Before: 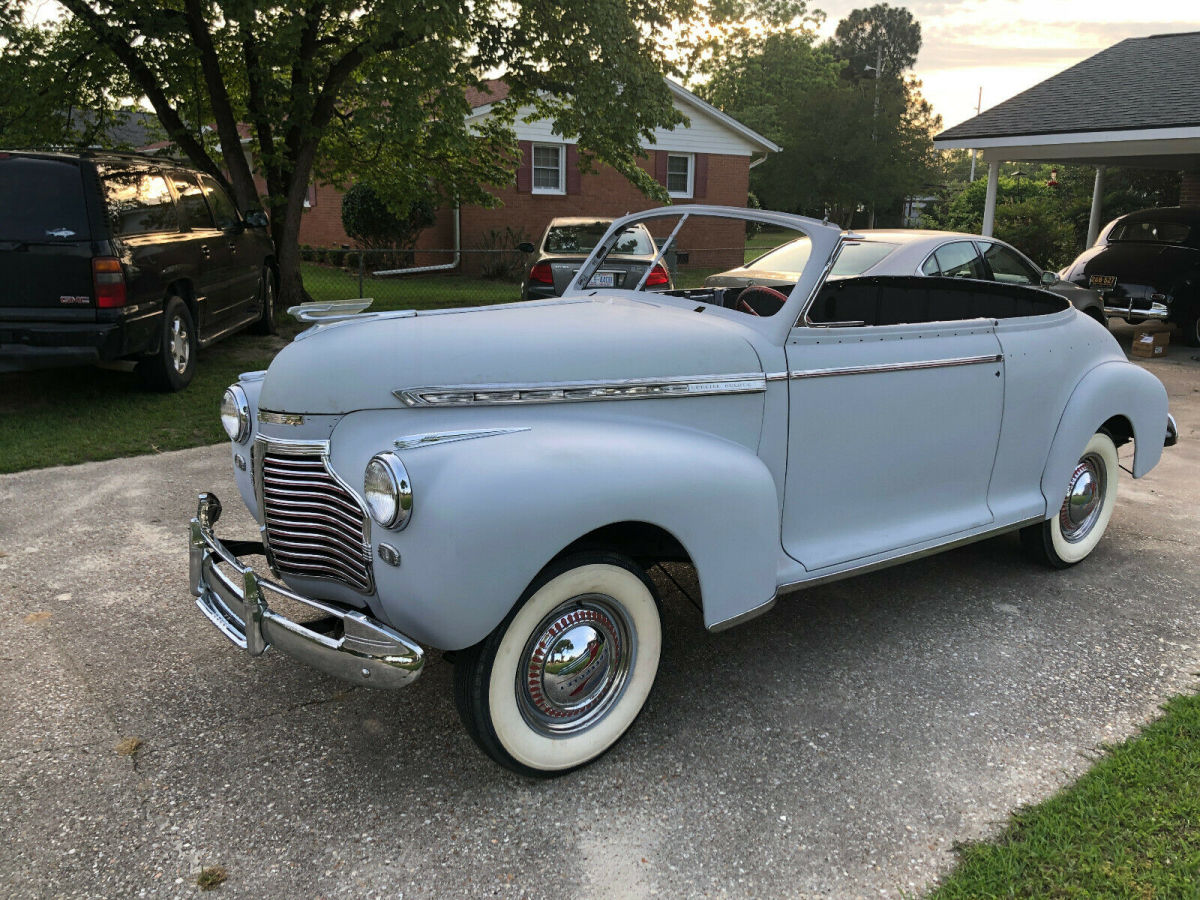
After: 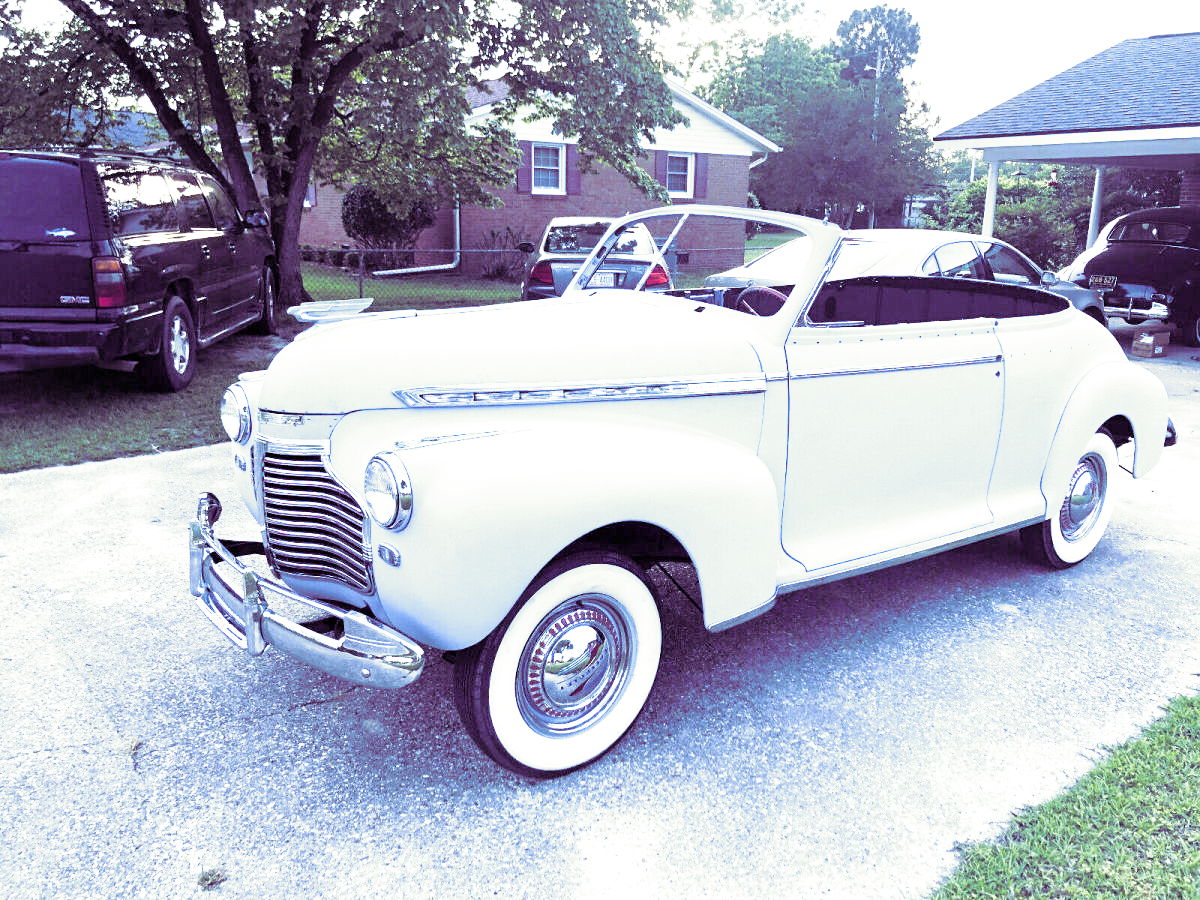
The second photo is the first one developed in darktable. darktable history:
split-toning: shadows › hue 277.2°, shadows › saturation 0.74
exposure: black level correction 0, exposure 1.379 EV, compensate exposure bias true, compensate highlight preservation false
filmic rgb: middle gray luminance 9.23%, black relative exposure -10.55 EV, white relative exposure 3.45 EV, threshold 6 EV, target black luminance 0%, hardness 5.98, latitude 59.69%, contrast 1.087, highlights saturation mix 5%, shadows ↔ highlights balance 29.23%, add noise in highlights 0, preserve chrominance no, color science v3 (2019), use custom middle-gray values true, iterations of high-quality reconstruction 0, contrast in highlights soft, enable highlight reconstruction true
white balance: red 0.766, blue 1.537
